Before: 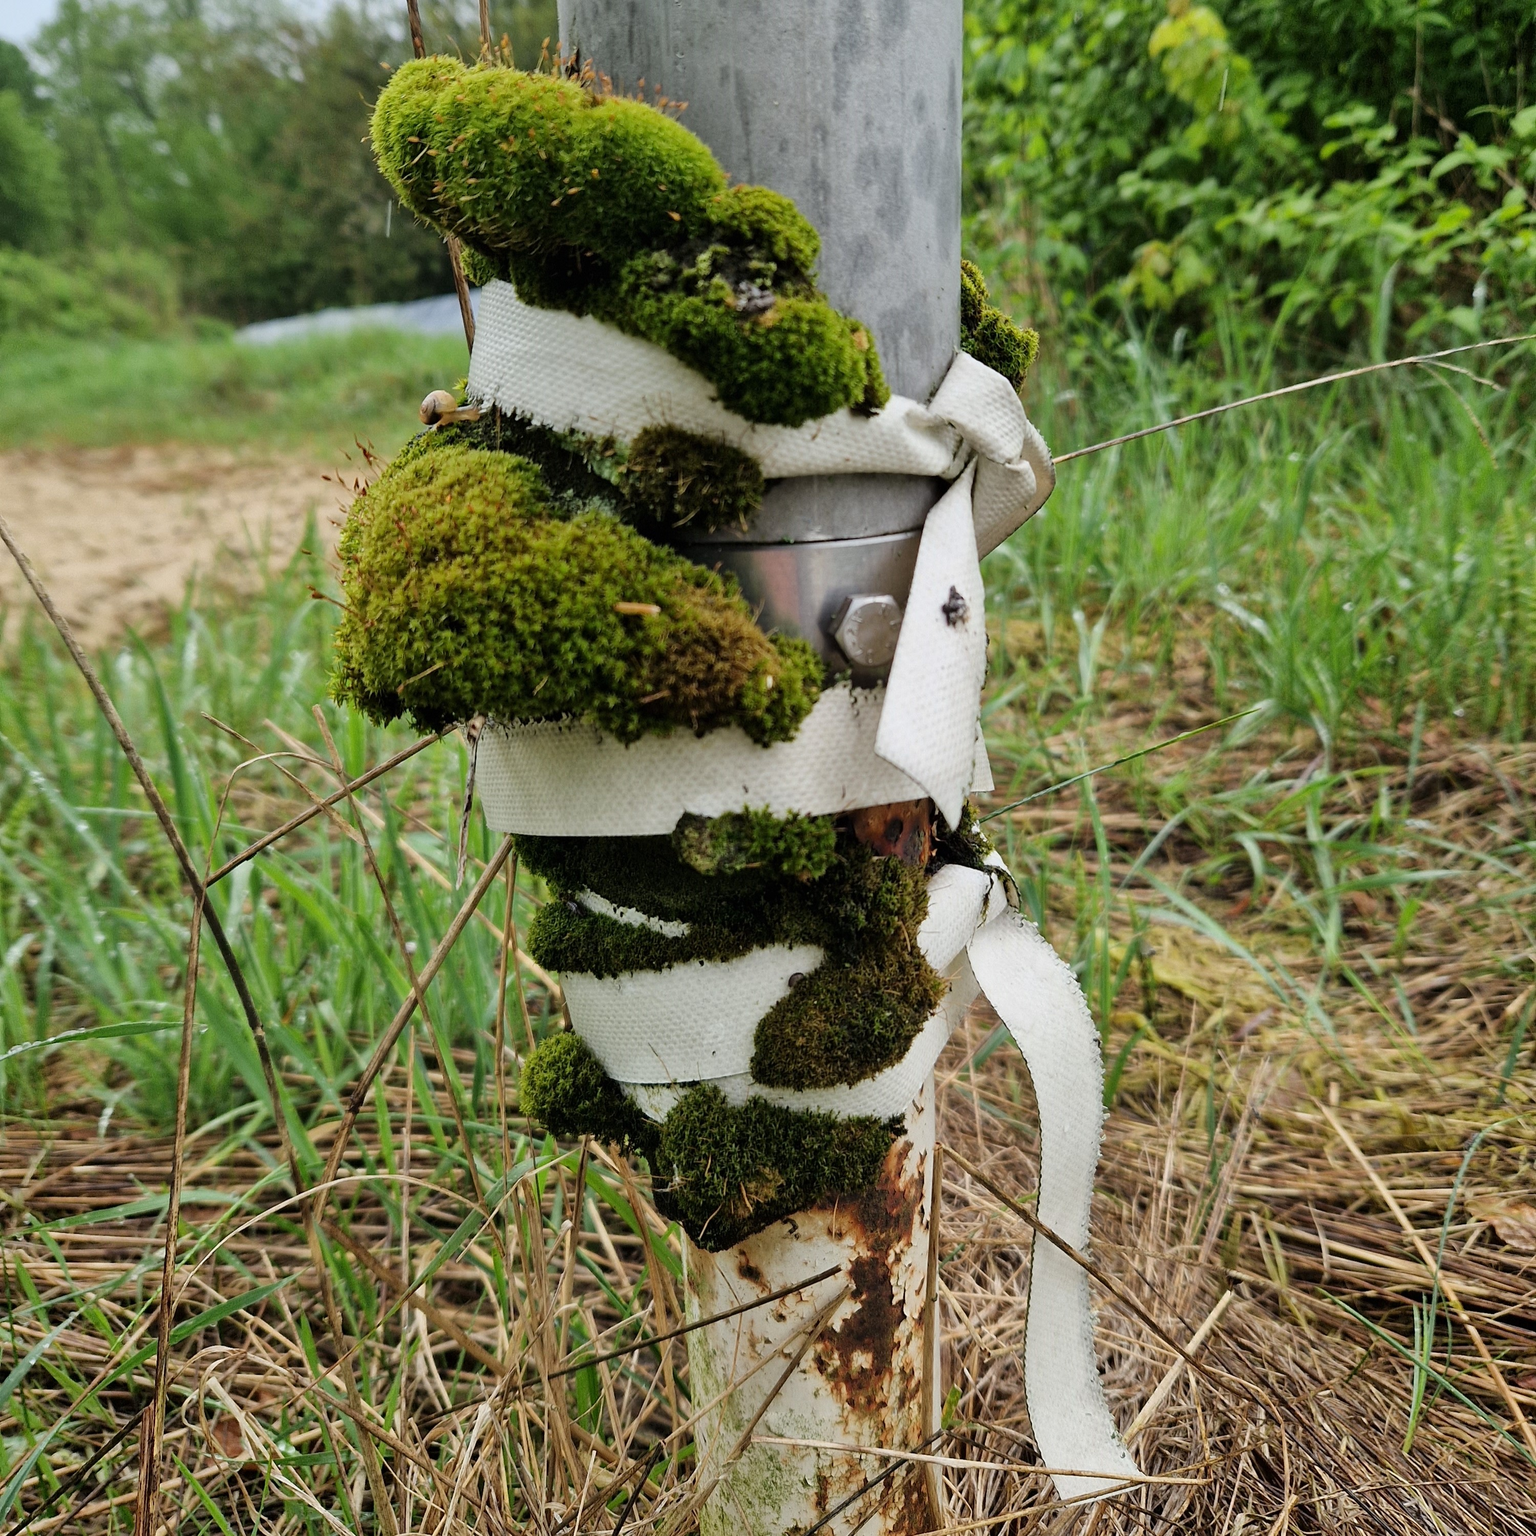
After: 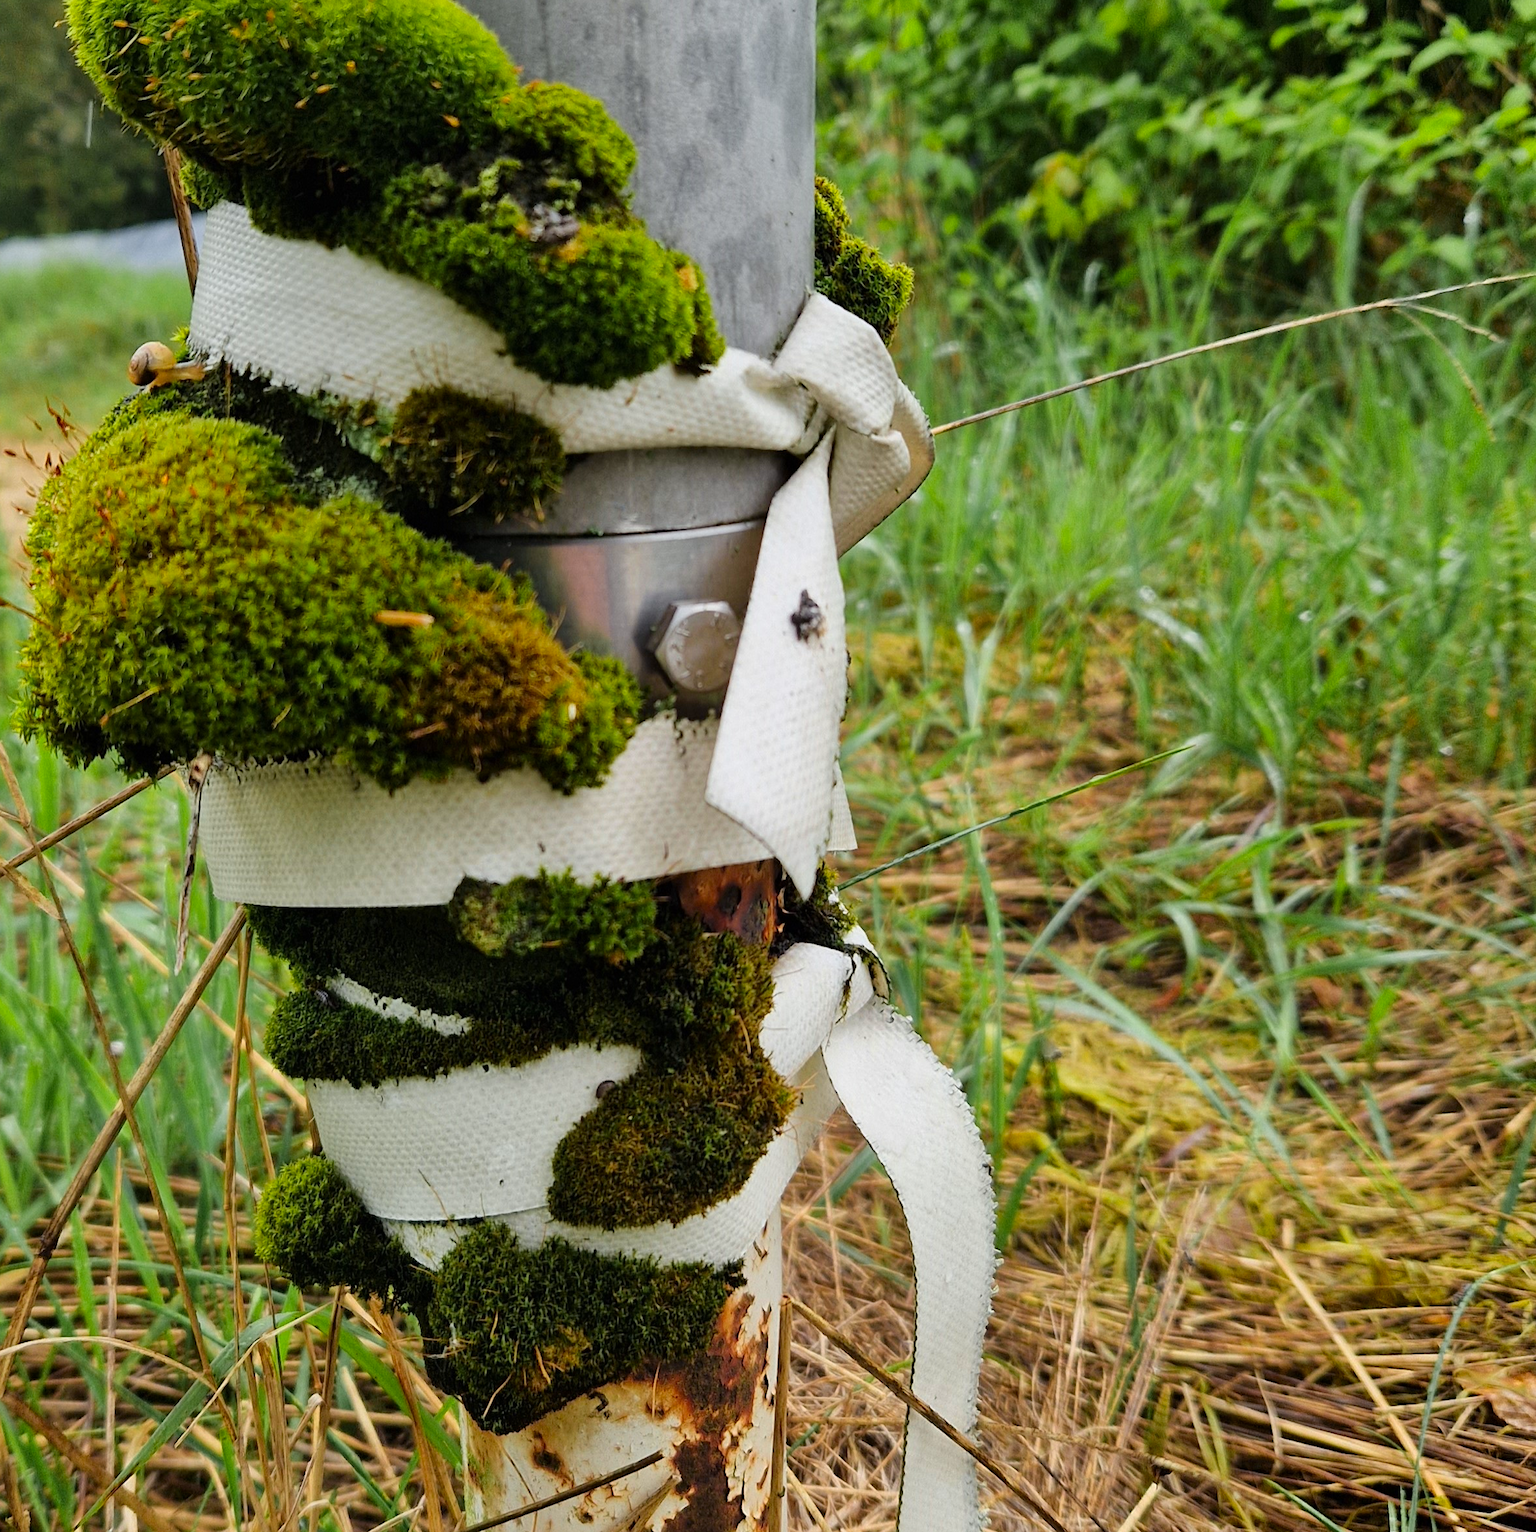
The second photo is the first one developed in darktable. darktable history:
crop and rotate: left 20.74%, top 7.912%, right 0.375%, bottom 13.378%
color zones: curves: ch0 [(0.224, 0.526) (0.75, 0.5)]; ch1 [(0.055, 0.526) (0.224, 0.761) (0.377, 0.526) (0.75, 0.5)]
